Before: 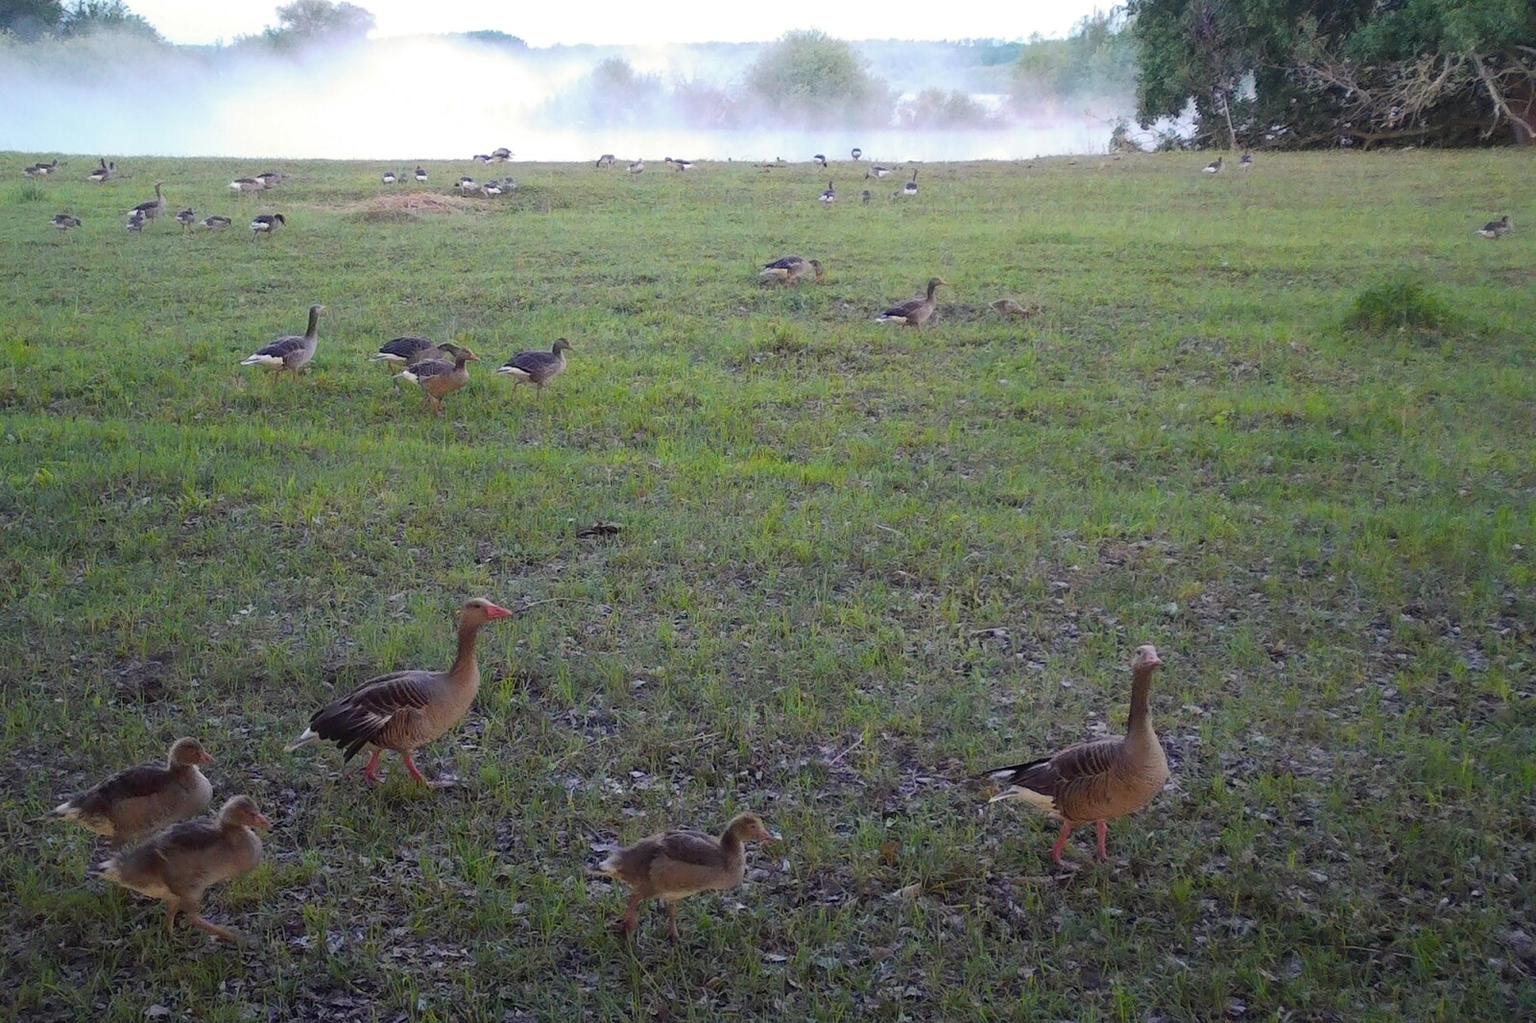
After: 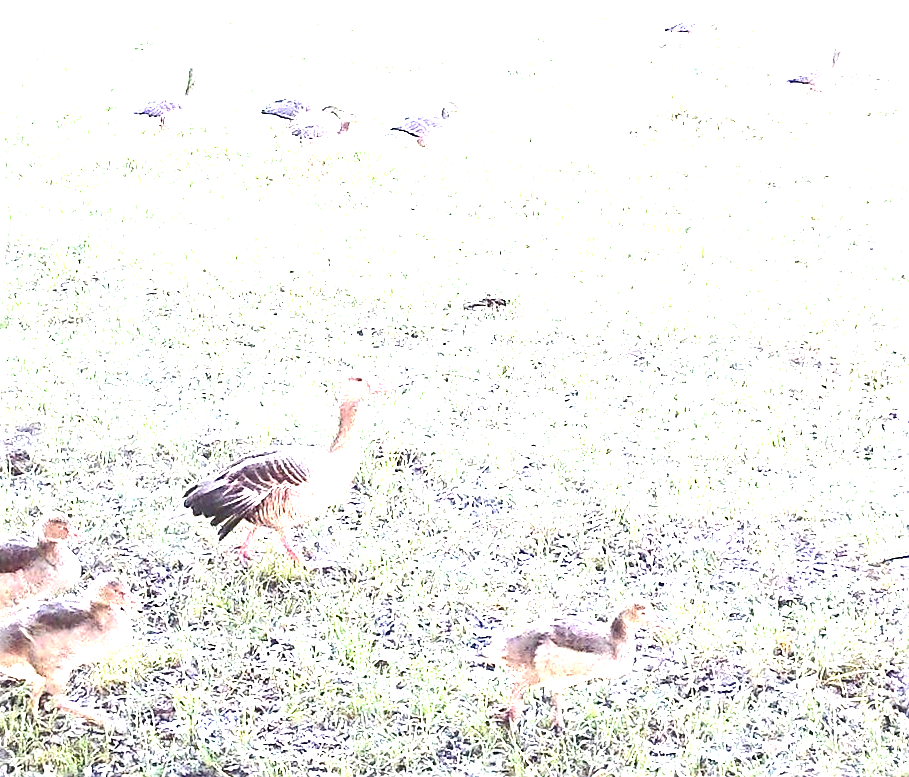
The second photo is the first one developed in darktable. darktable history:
rotate and perspective: rotation 0.8°, automatic cropping off
exposure: black level correction 0, exposure 1.2 EV, compensate exposure bias true, compensate highlight preservation false
sharpen: on, module defaults
color balance rgb: perceptual saturation grading › highlights -31.88%, perceptual saturation grading › mid-tones 5.8%, perceptual saturation grading › shadows 18.12%, perceptual brilliance grading › highlights 3.62%, perceptual brilliance grading › mid-tones -18.12%, perceptual brilliance grading › shadows -41.3%
crop: left 8.966%, top 23.852%, right 34.699%, bottom 4.703%
